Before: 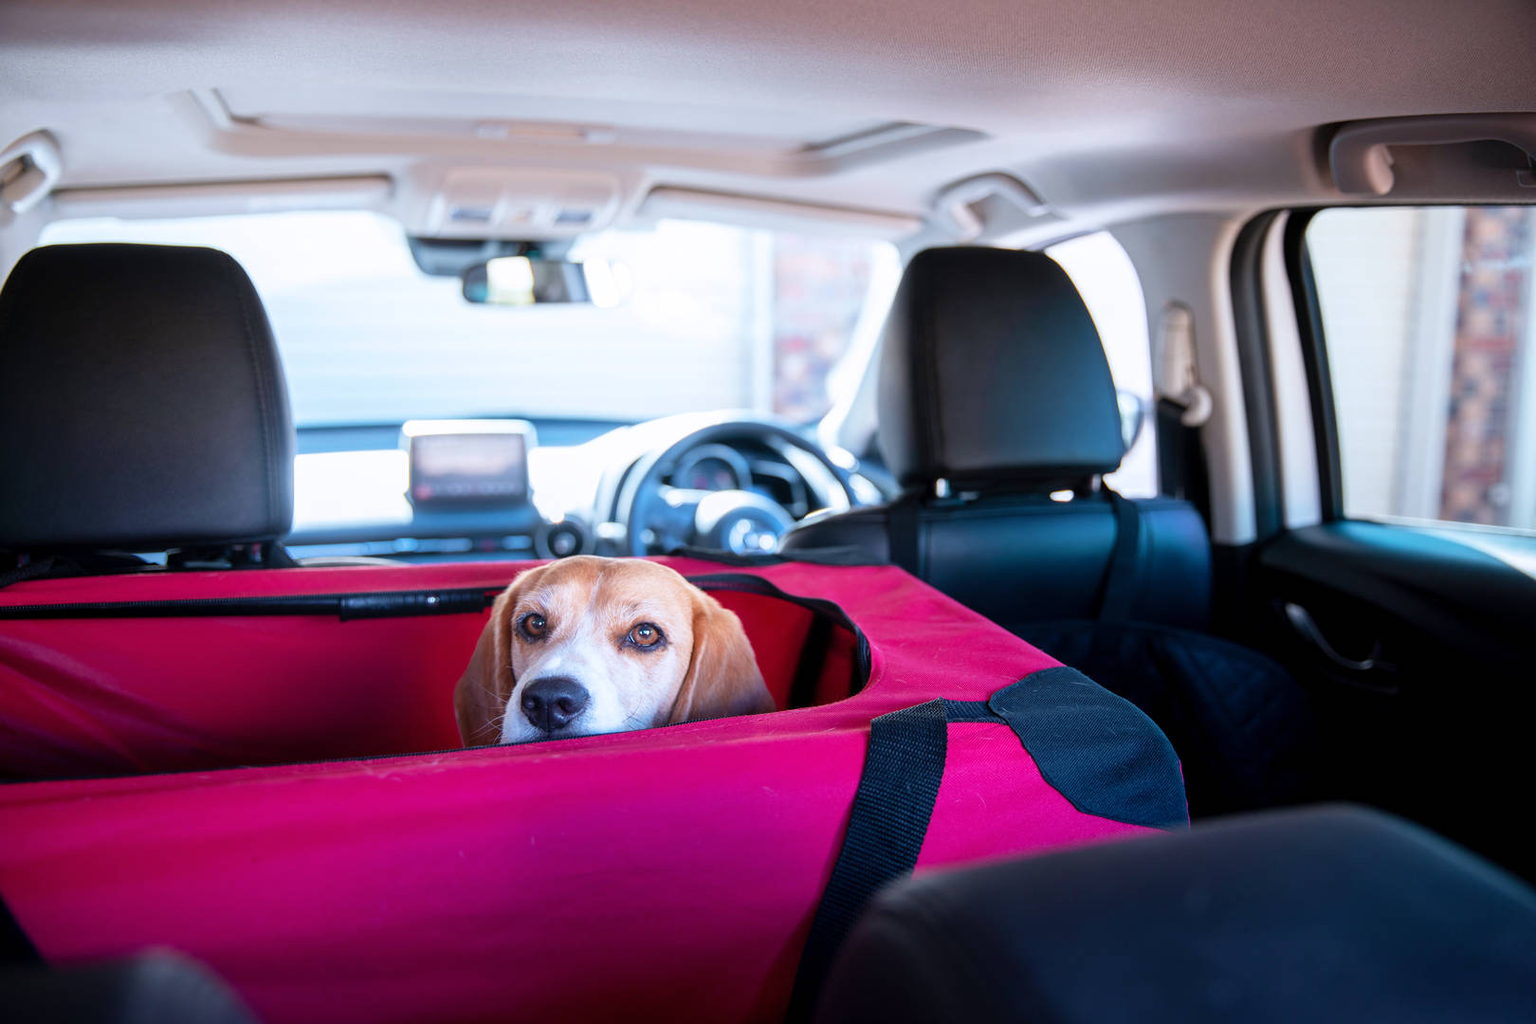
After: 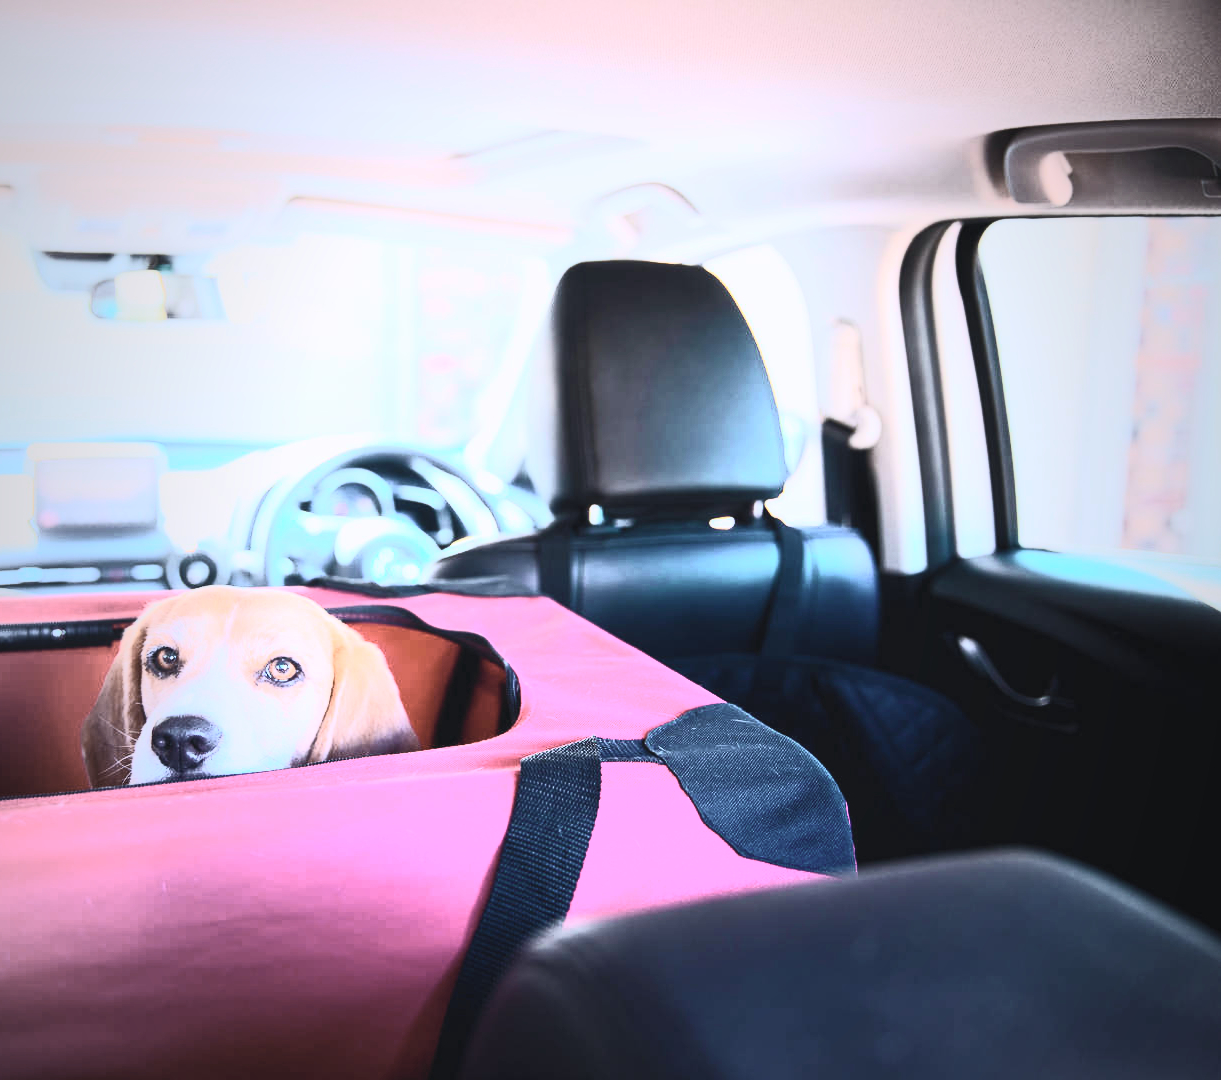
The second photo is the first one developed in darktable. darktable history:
color balance rgb: power › luminance -8.852%, highlights gain › chroma 0.296%, highlights gain › hue 329.68°, linear chroma grading › global chroma 15.108%, perceptual saturation grading › global saturation 0.847%, global vibrance 6.024%
vignetting: fall-off start 72.65%, fall-off radius 108.63%, width/height ratio 0.725
crop and rotate: left 24.568%
exposure: black level correction 0, exposure 1.2 EV, compensate highlight preservation false
contrast brightness saturation: contrast 0.563, brightness 0.58, saturation -0.342
tone curve: curves: ch0 [(0, 0.045) (0.155, 0.169) (0.46, 0.466) (0.751, 0.788) (1, 0.961)]; ch1 [(0, 0) (0.43, 0.408) (0.472, 0.469) (0.505, 0.503) (0.553, 0.555) (0.592, 0.581) (1, 1)]; ch2 [(0, 0) (0.505, 0.495) (0.579, 0.569) (1, 1)], color space Lab, independent channels, preserve colors none
